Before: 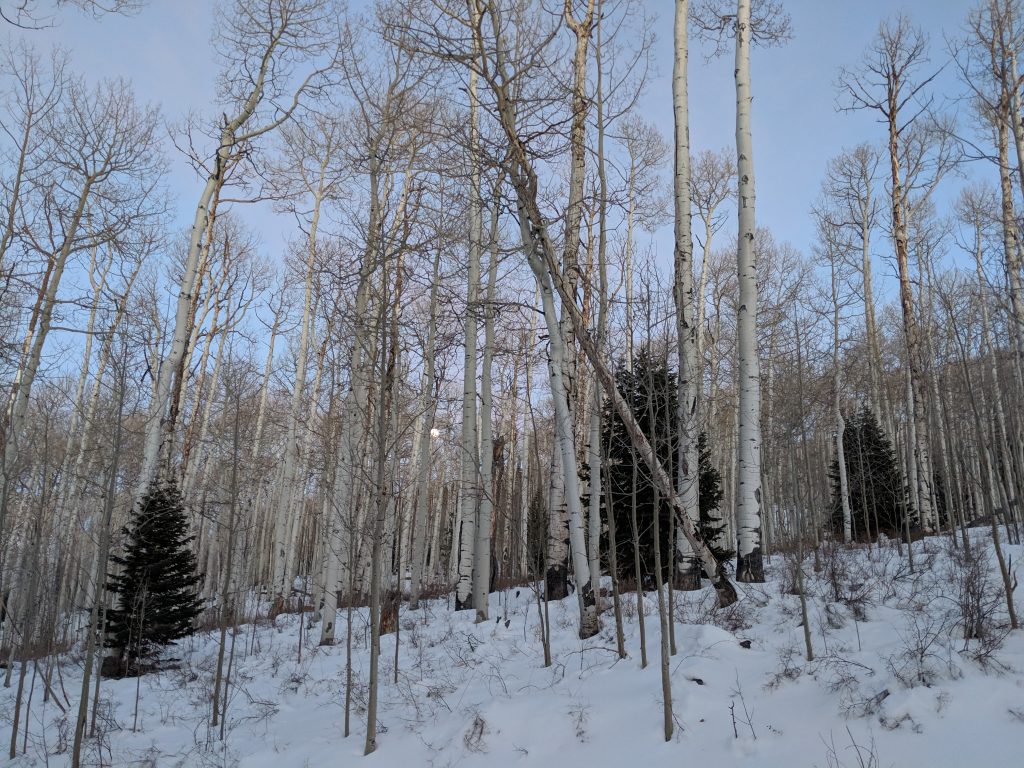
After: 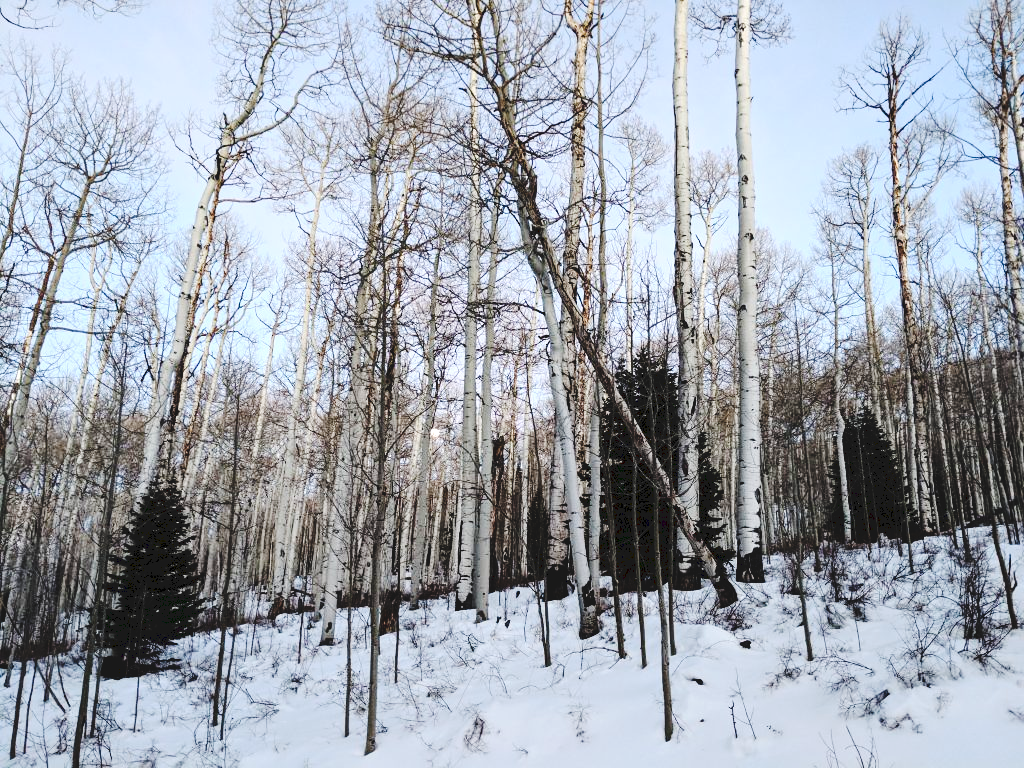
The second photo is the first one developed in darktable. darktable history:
tone curve: curves: ch0 [(0, 0) (0.003, 0.084) (0.011, 0.084) (0.025, 0.084) (0.044, 0.084) (0.069, 0.085) (0.1, 0.09) (0.136, 0.1) (0.177, 0.119) (0.224, 0.144) (0.277, 0.205) (0.335, 0.298) (0.399, 0.417) (0.468, 0.525) (0.543, 0.631) (0.623, 0.72) (0.709, 0.8) (0.801, 0.867) (0.898, 0.934) (1, 1)], preserve colors none
tone equalizer: -8 EV -0.75 EV, -7 EV -0.7 EV, -6 EV -0.6 EV, -5 EV -0.4 EV, -3 EV 0.4 EV, -2 EV 0.6 EV, -1 EV 0.7 EV, +0 EV 0.75 EV, edges refinement/feathering 500, mask exposure compensation -1.57 EV, preserve details no
levels: levels [0, 0.492, 0.984]
